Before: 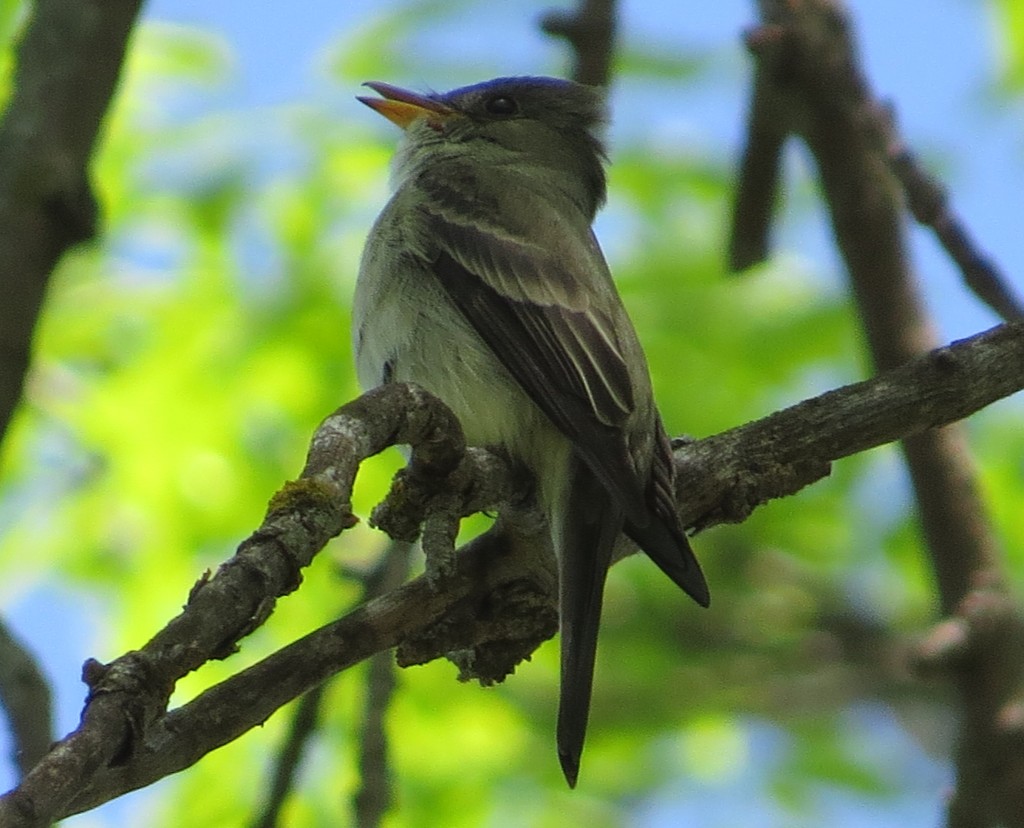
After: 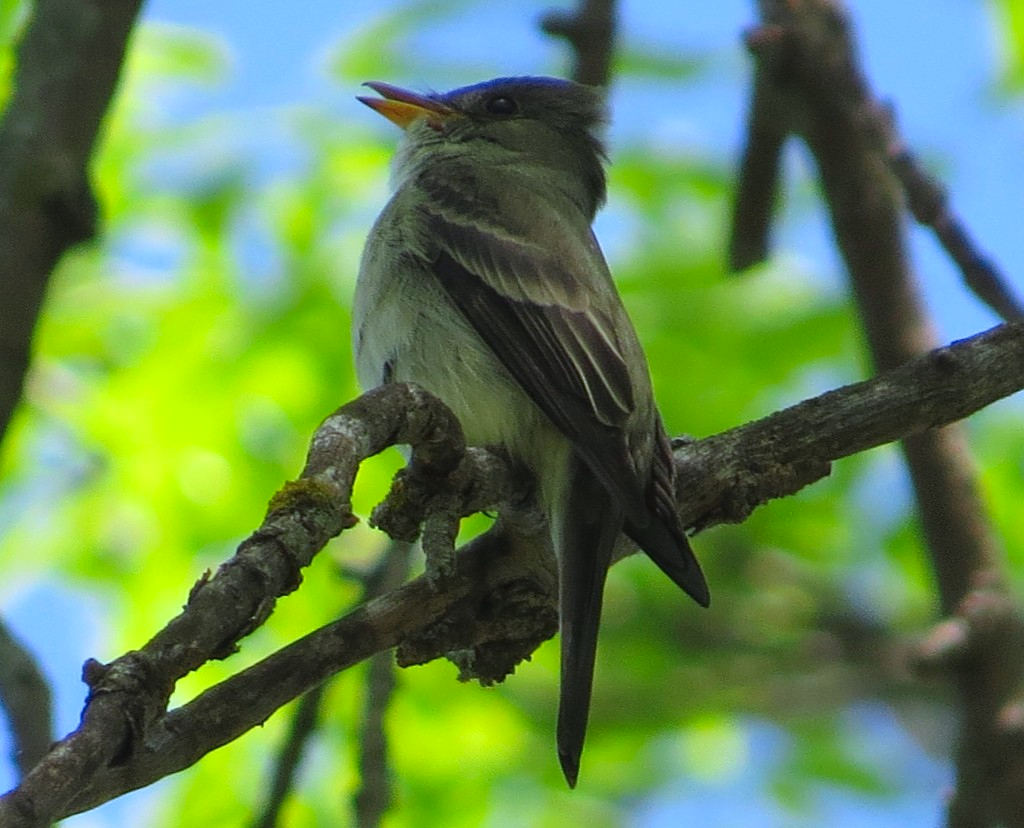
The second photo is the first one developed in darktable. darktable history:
contrast brightness saturation: saturation 0.184
color calibration: illuminant as shot in camera, x 0.358, y 0.373, temperature 4628.91 K, gamut compression 0.992
